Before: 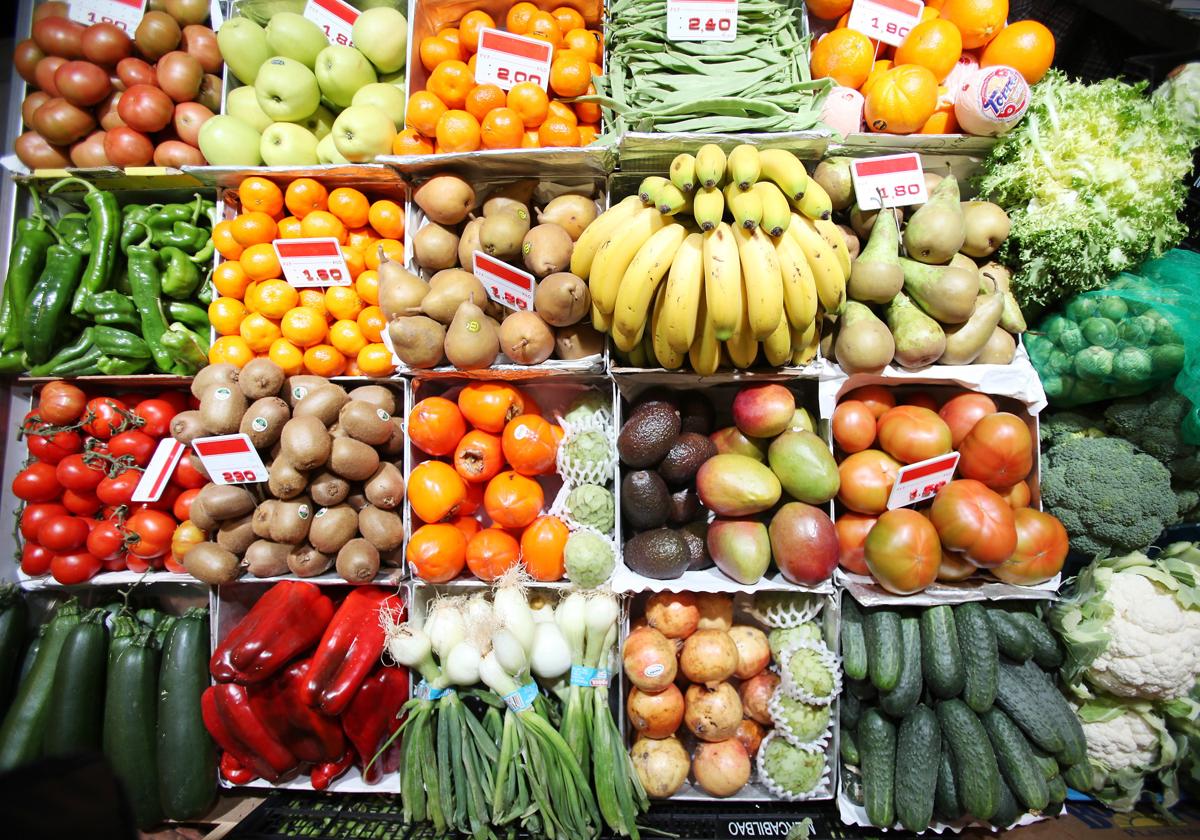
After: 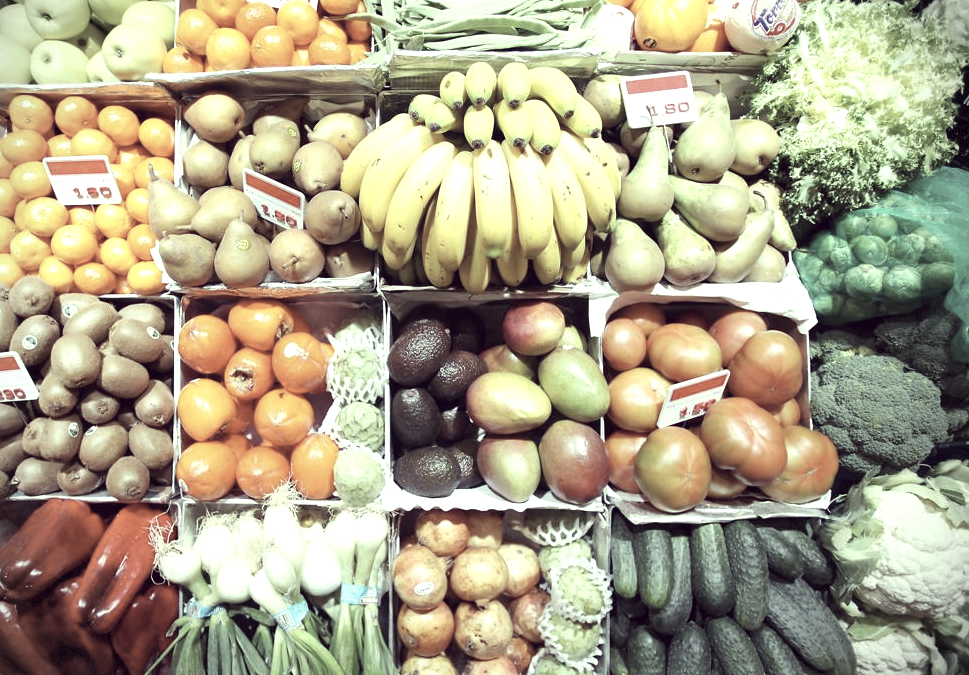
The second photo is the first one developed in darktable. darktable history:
crop: left 19.231%, top 9.805%, right 0%, bottom 9.794%
color correction: highlights a* -20.76, highlights b* 20.35, shadows a* 19.4, shadows b* -20.02, saturation 0.432
exposure: black level correction 0, exposure 0.499 EV, compensate highlight preservation false
vignetting: fall-off radius 60.87%, brightness -0.575, dithering 8-bit output
